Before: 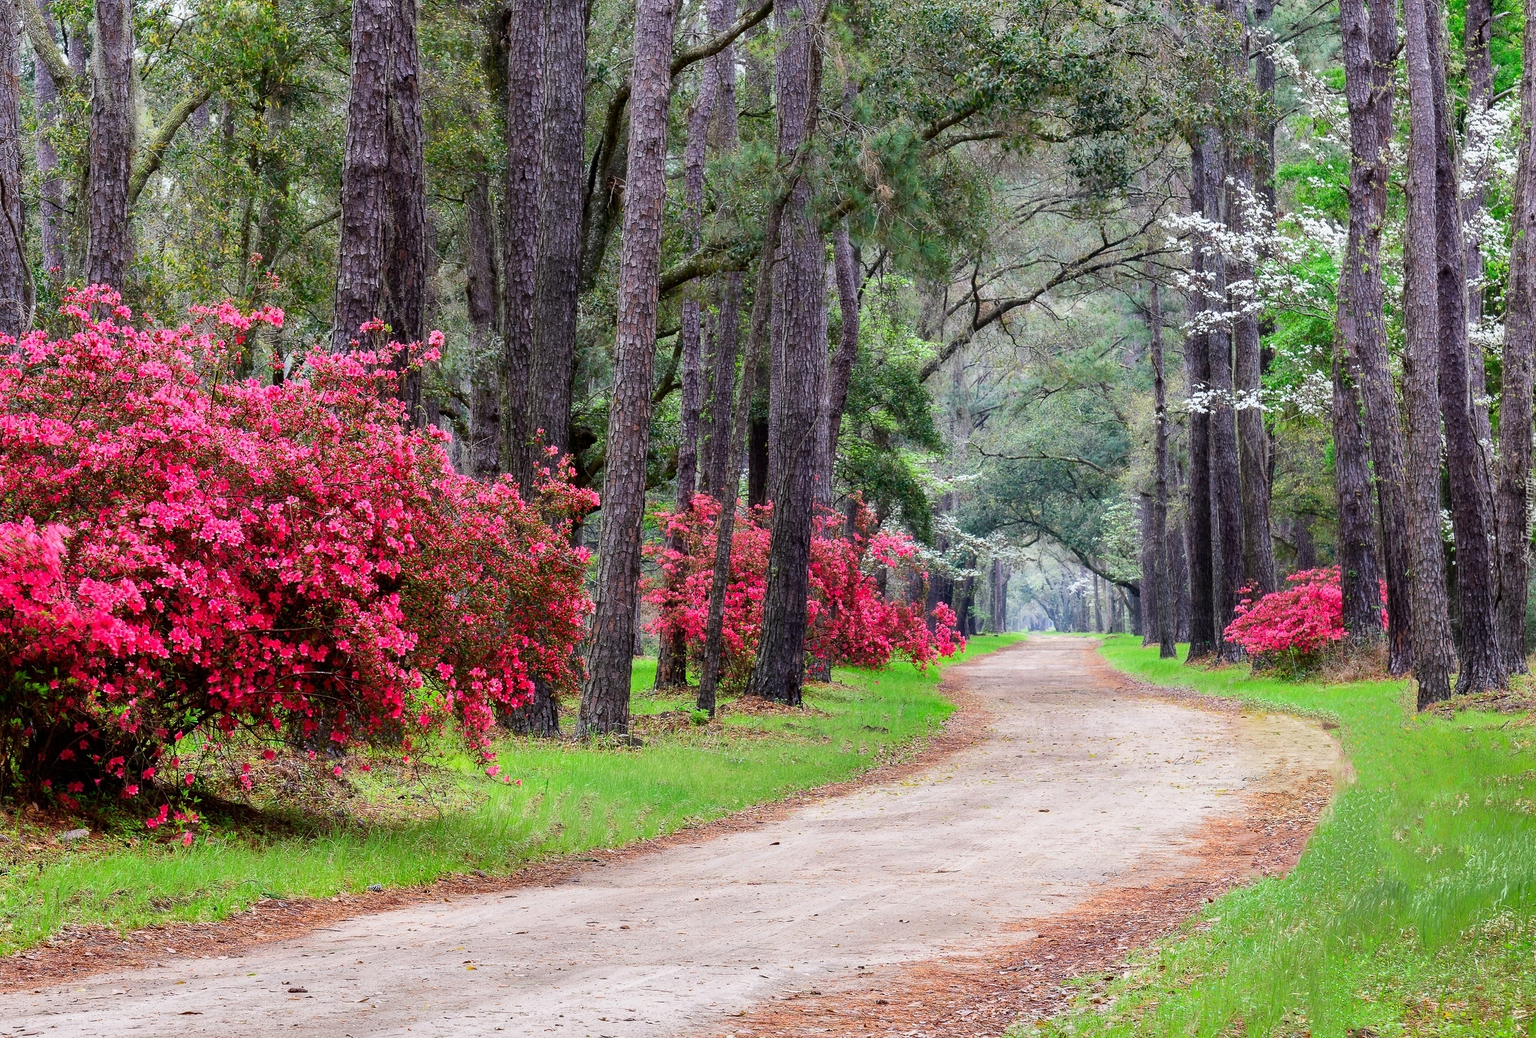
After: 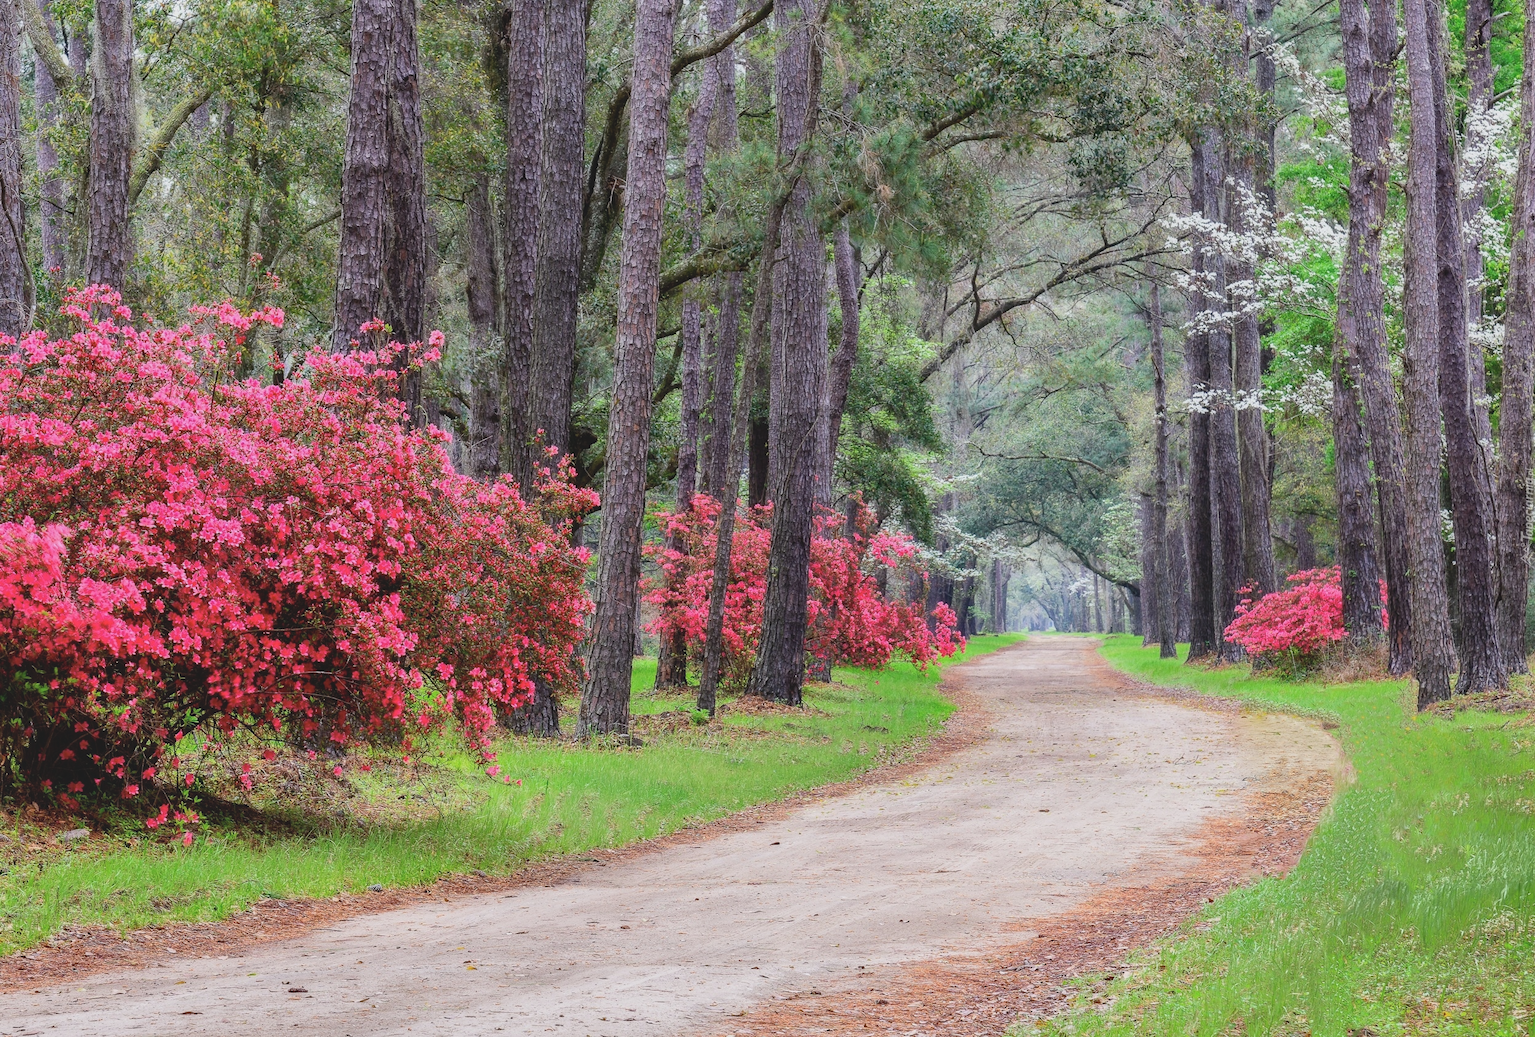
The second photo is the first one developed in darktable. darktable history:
contrast brightness saturation: contrast -0.15, brightness 0.05, saturation -0.12
local contrast: detail 110%
